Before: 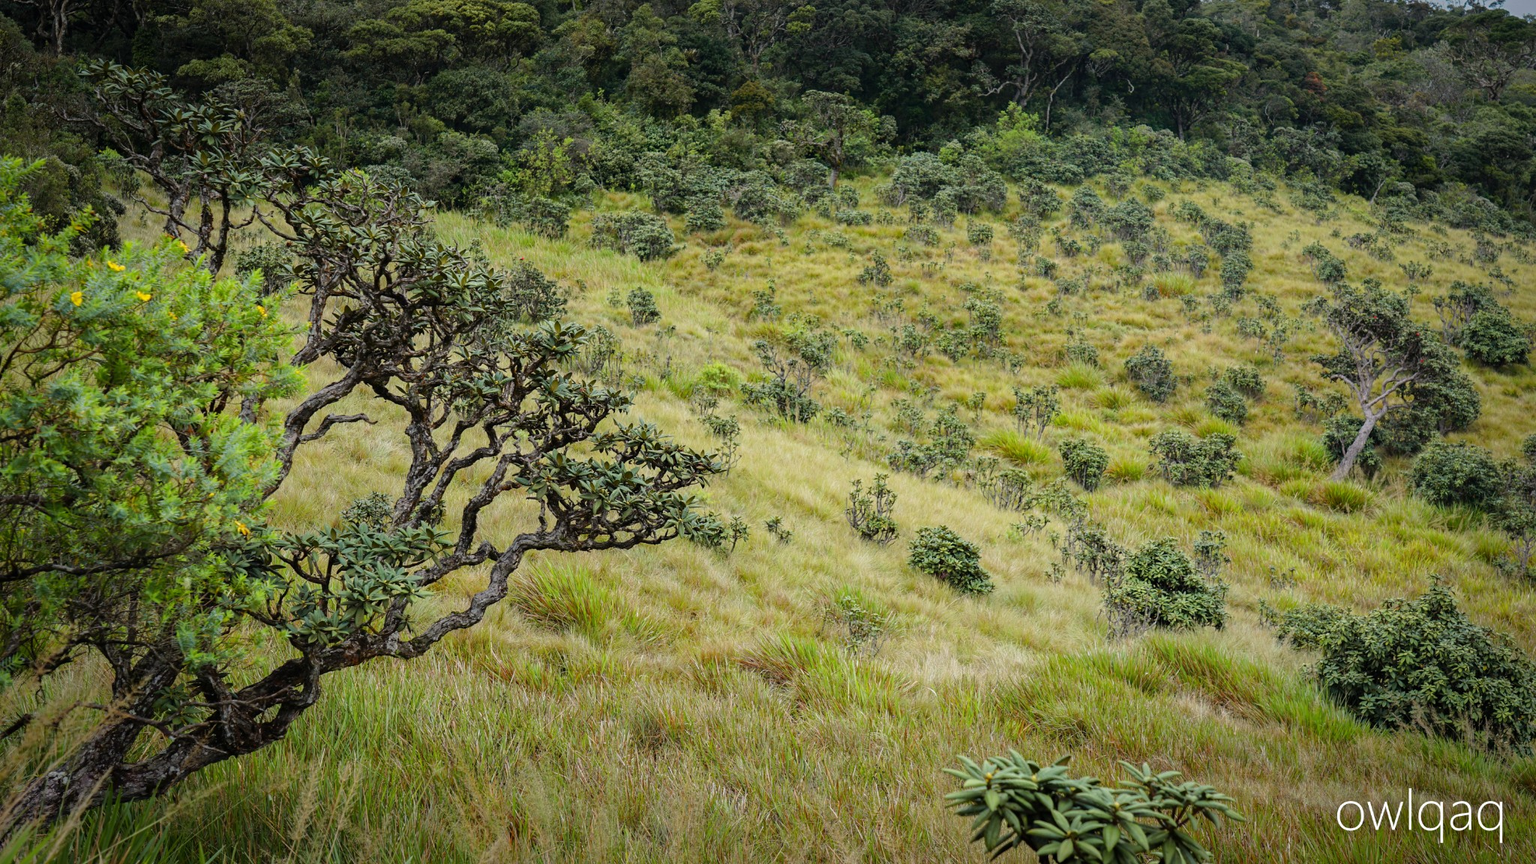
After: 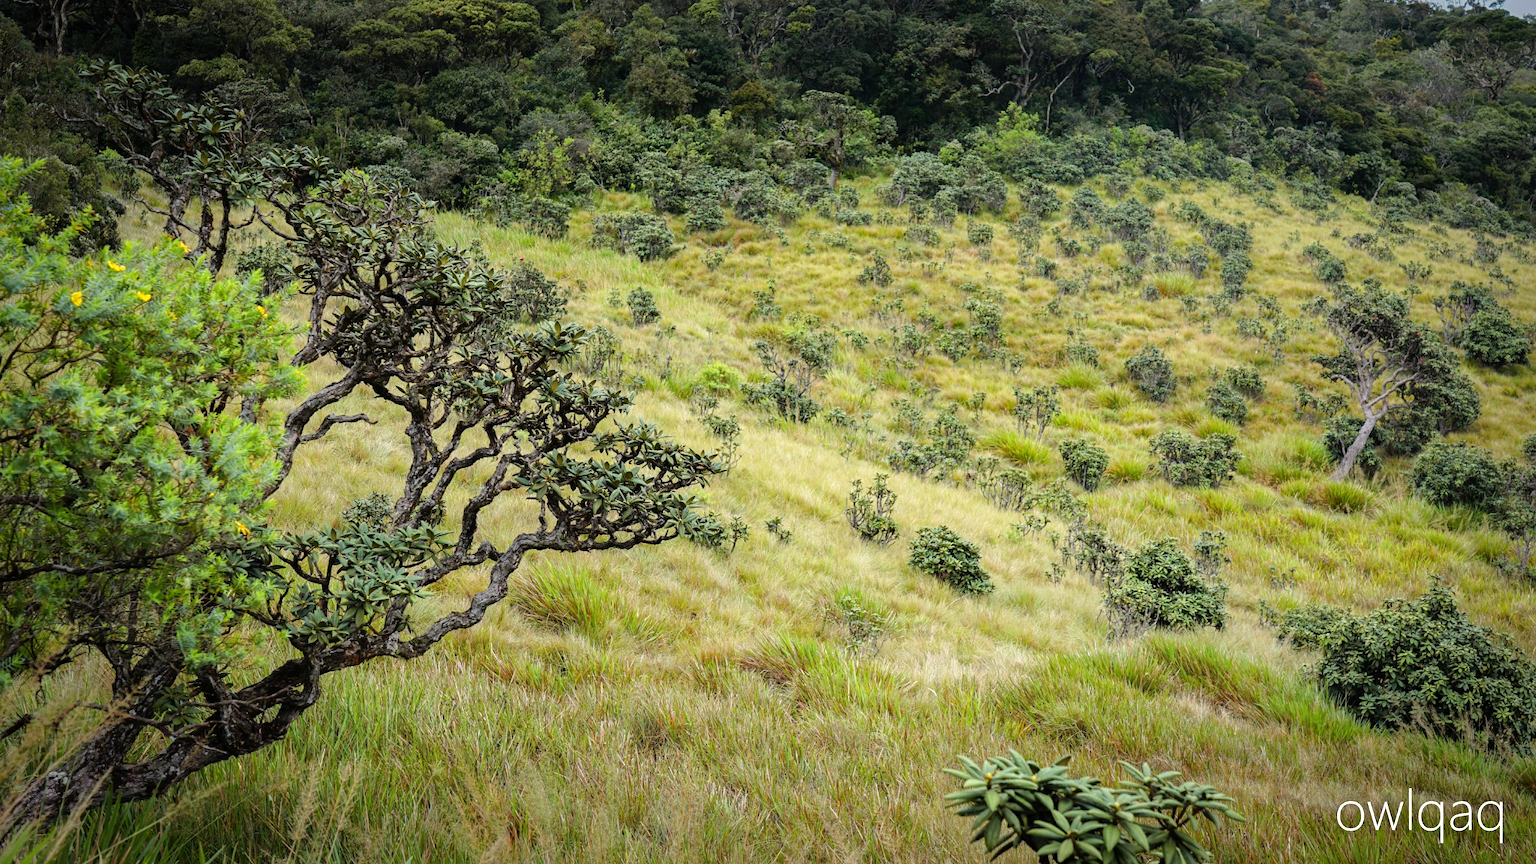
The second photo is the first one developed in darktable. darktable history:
tone equalizer: -8 EV -0.418 EV, -7 EV -0.424 EV, -6 EV -0.362 EV, -5 EV -0.229 EV, -3 EV 0.202 EV, -2 EV 0.352 EV, -1 EV 0.388 EV, +0 EV 0.418 EV
